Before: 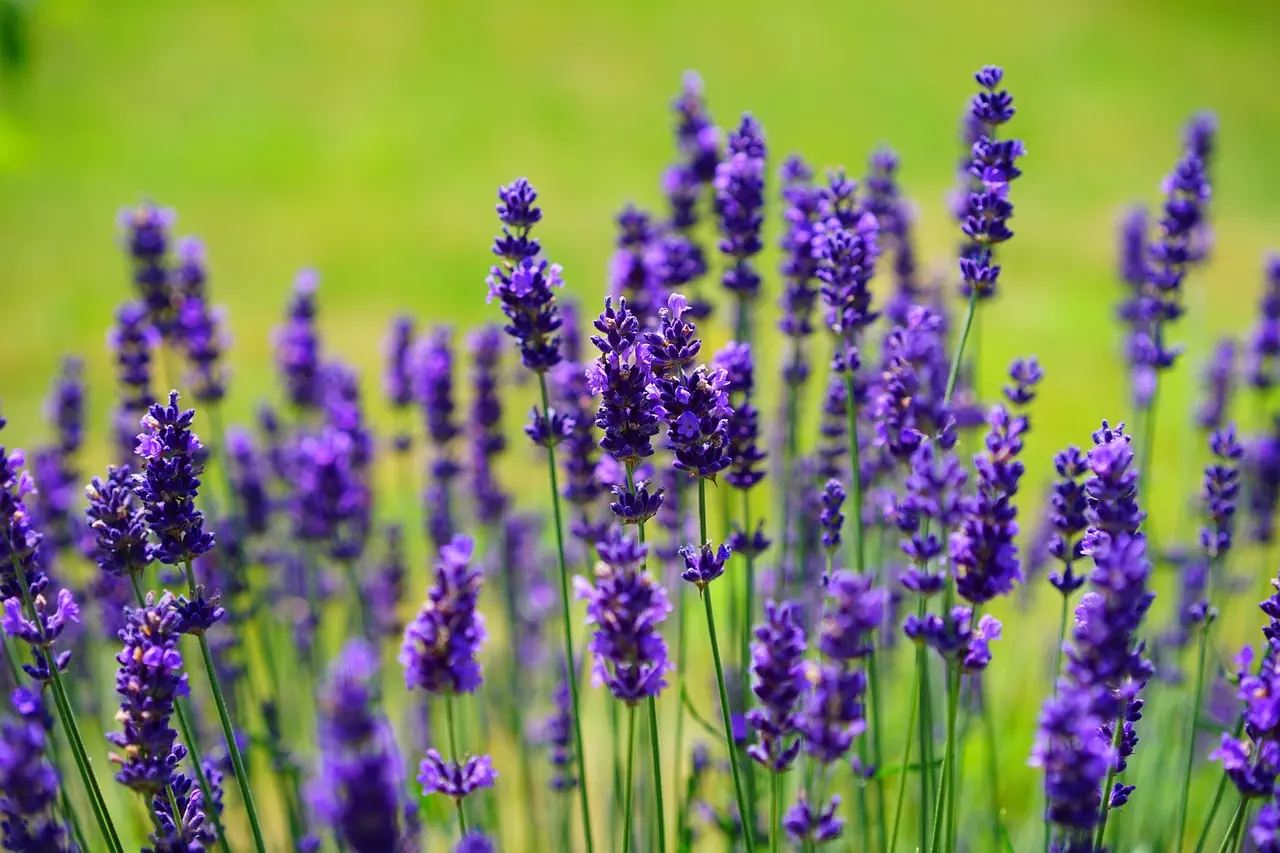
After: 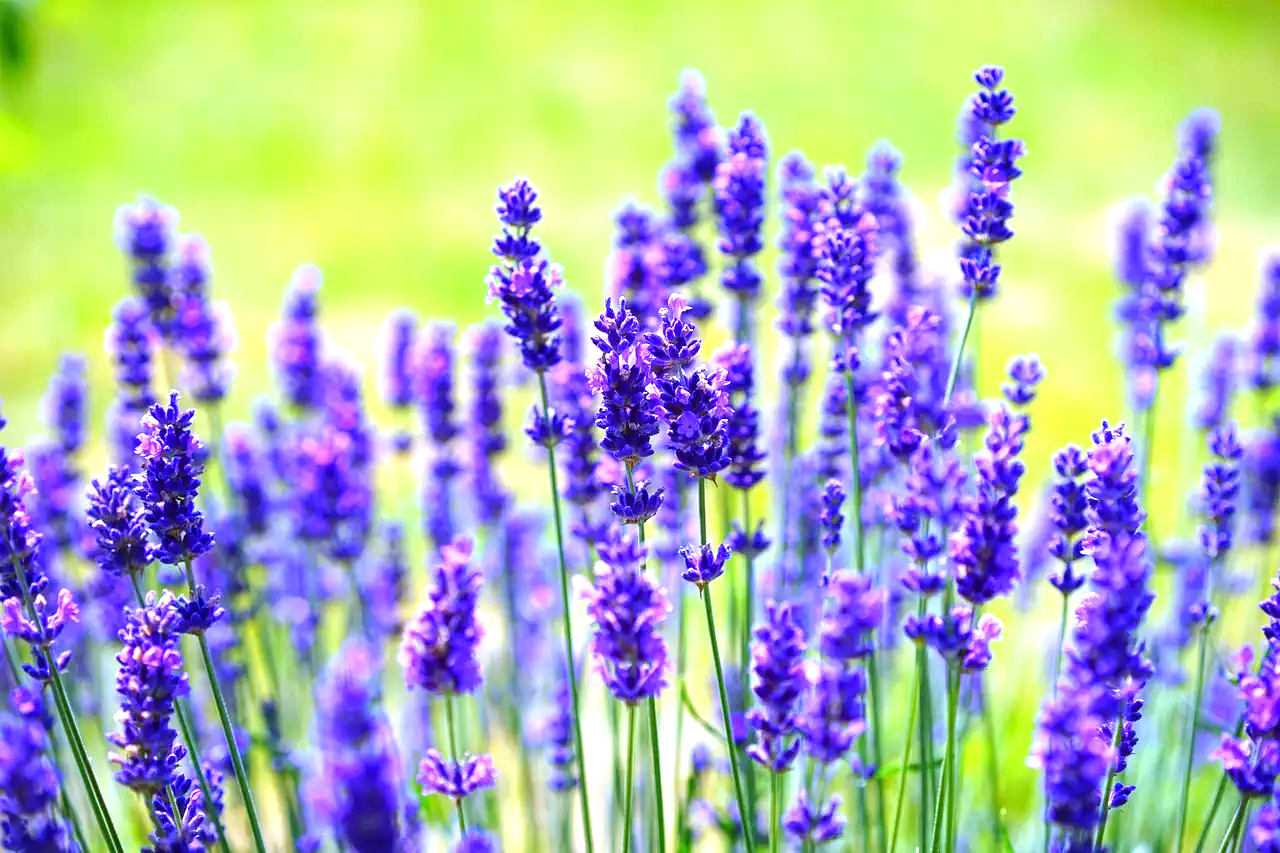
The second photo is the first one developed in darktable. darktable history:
local contrast: highlights 100%, shadows 100%, detail 120%, midtone range 0.2
white balance: red 0.98, blue 1.61
exposure: exposure 1 EV, compensate highlight preservation false
